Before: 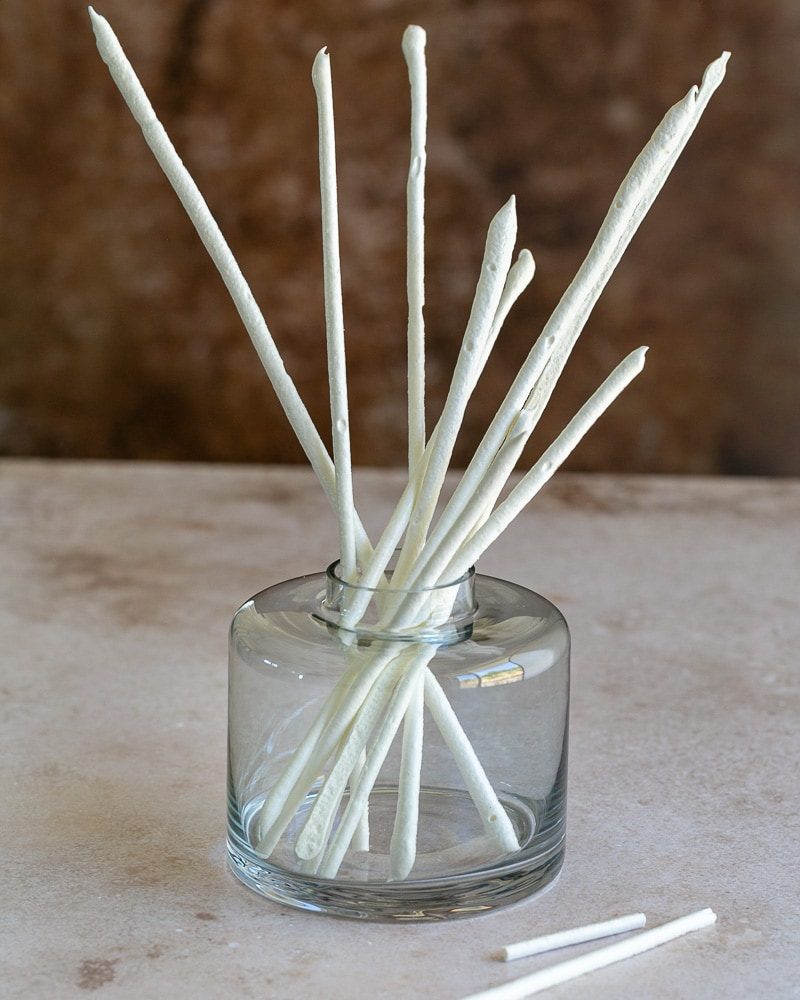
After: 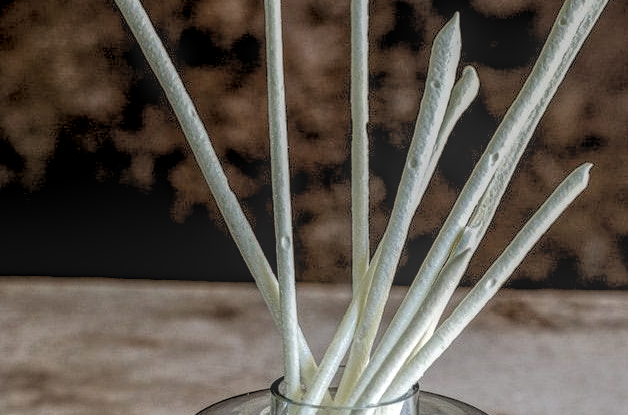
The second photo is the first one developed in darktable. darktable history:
local contrast: highlights 20%, shadows 30%, detail 200%, midtone range 0.2
crop: left 7.036%, top 18.398%, right 14.379%, bottom 40.043%
rgb levels: levels [[0.034, 0.472, 0.904], [0, 0.5, 1], [0, 0.5, 1]]
